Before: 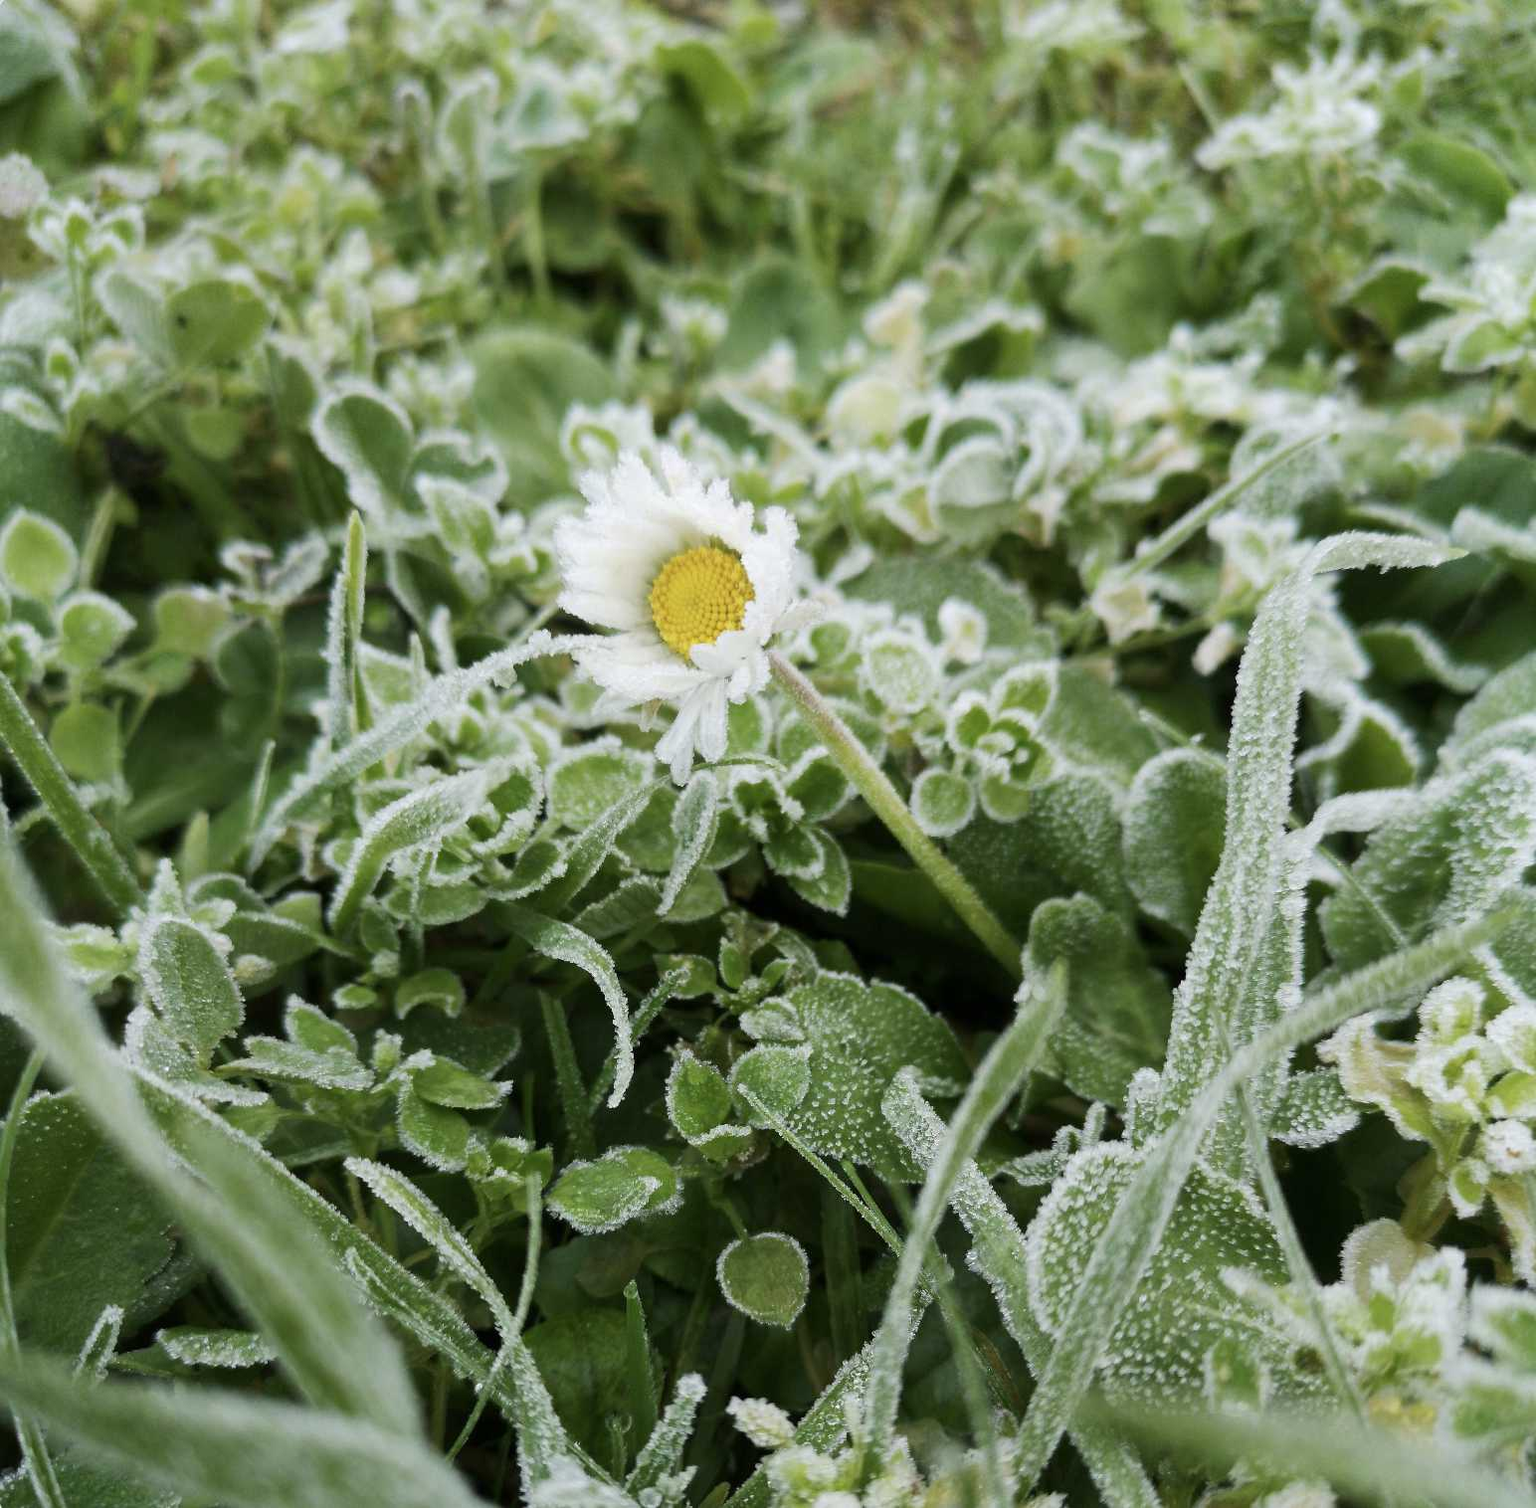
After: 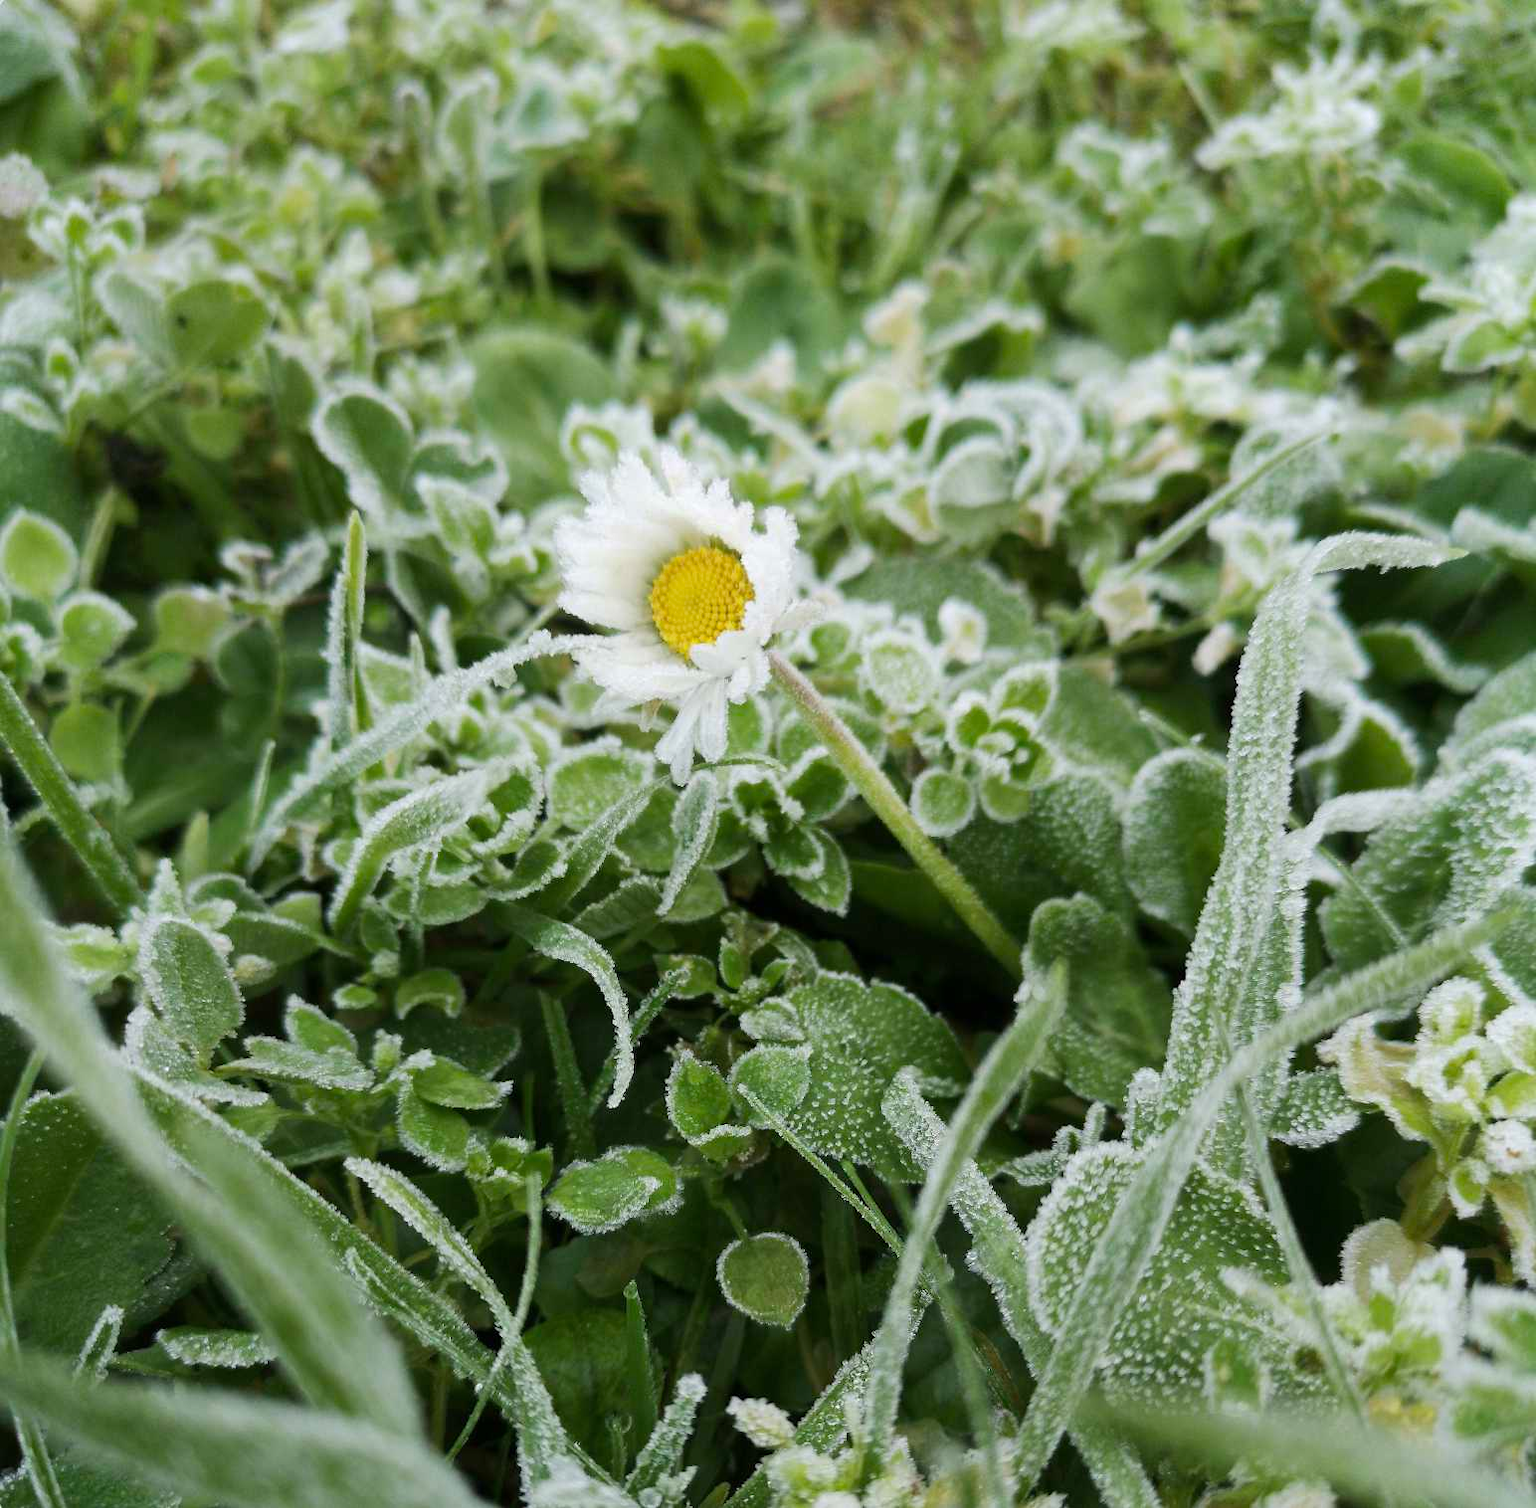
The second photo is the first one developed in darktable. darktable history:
tone equalizer: mask exposure compensation -0.506 EV
